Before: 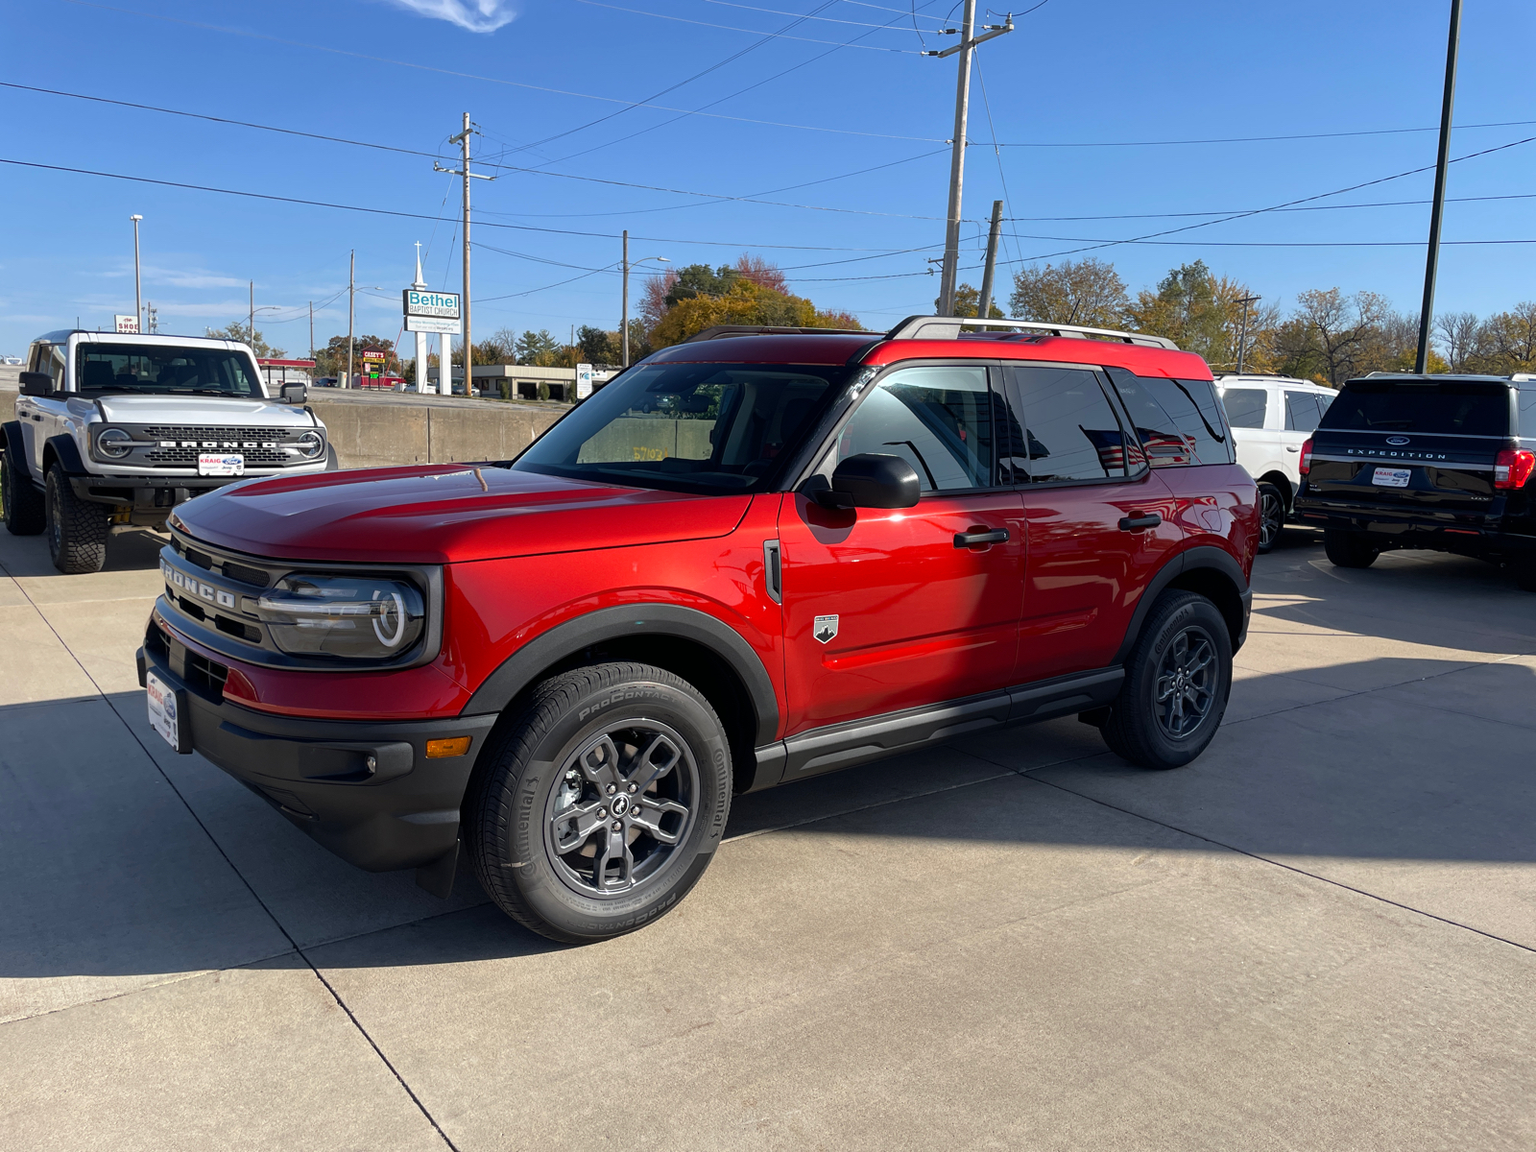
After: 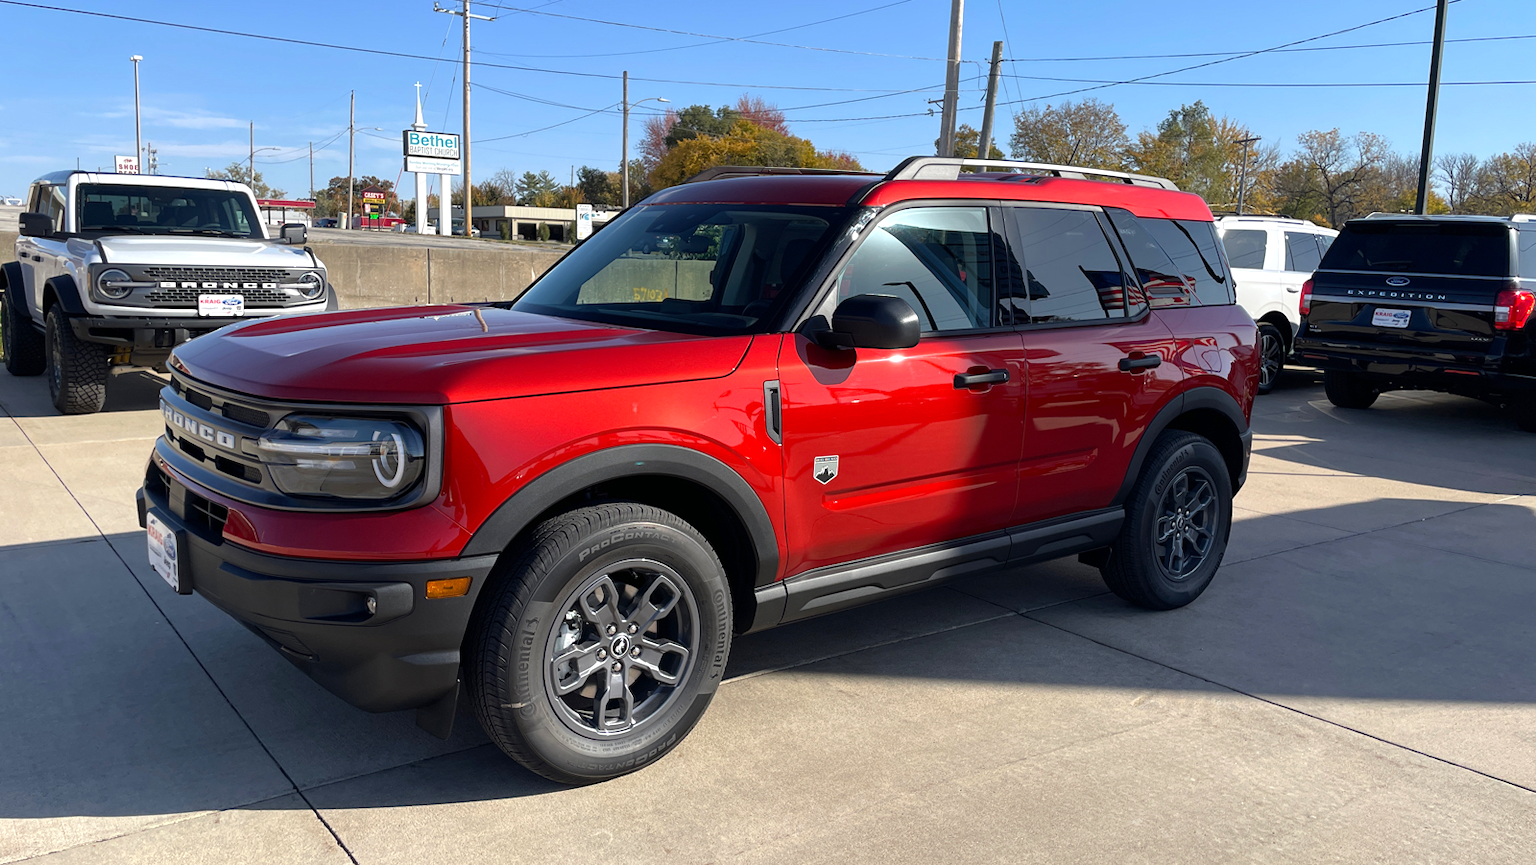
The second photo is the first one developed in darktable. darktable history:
exposure: exposure 0.296 EV, compensate exposure bias true, compensate highlight preservation false
crop: top 13.898%, bottom 10.912%
